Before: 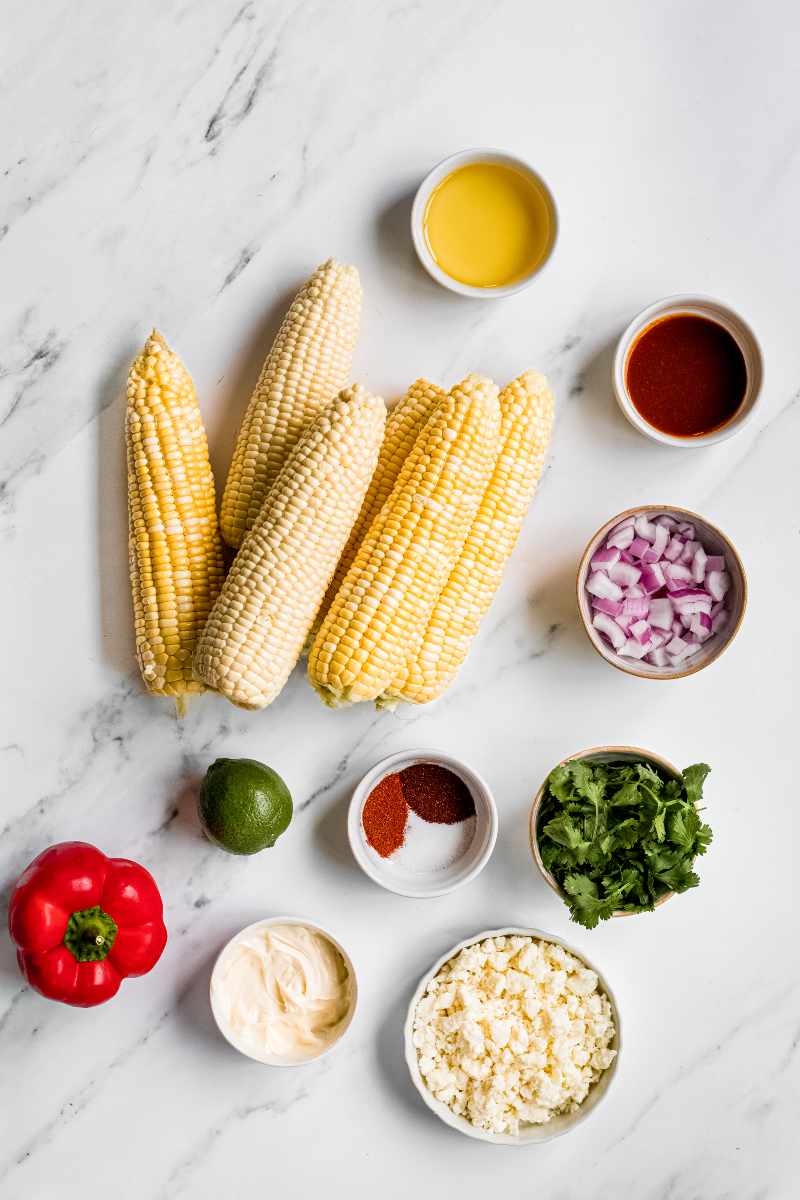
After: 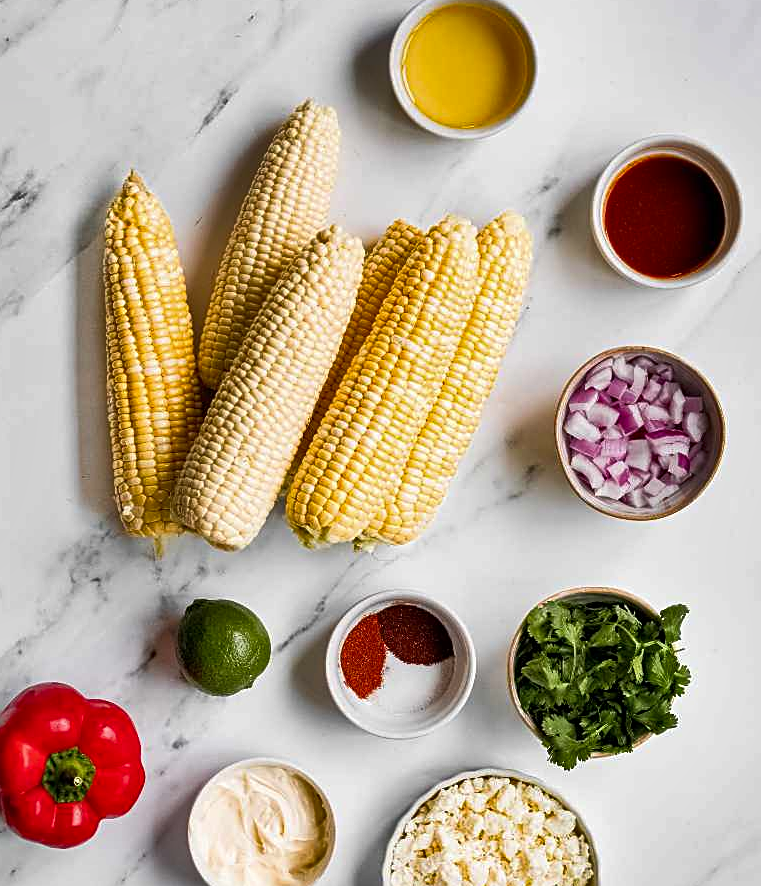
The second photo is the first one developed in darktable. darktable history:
shadows and highlights: soften with gaussian
sharpen: on, module defaults
crop and rotate: left 2.951%, top 13.296%, right 1.918%, bottom 12.839%
